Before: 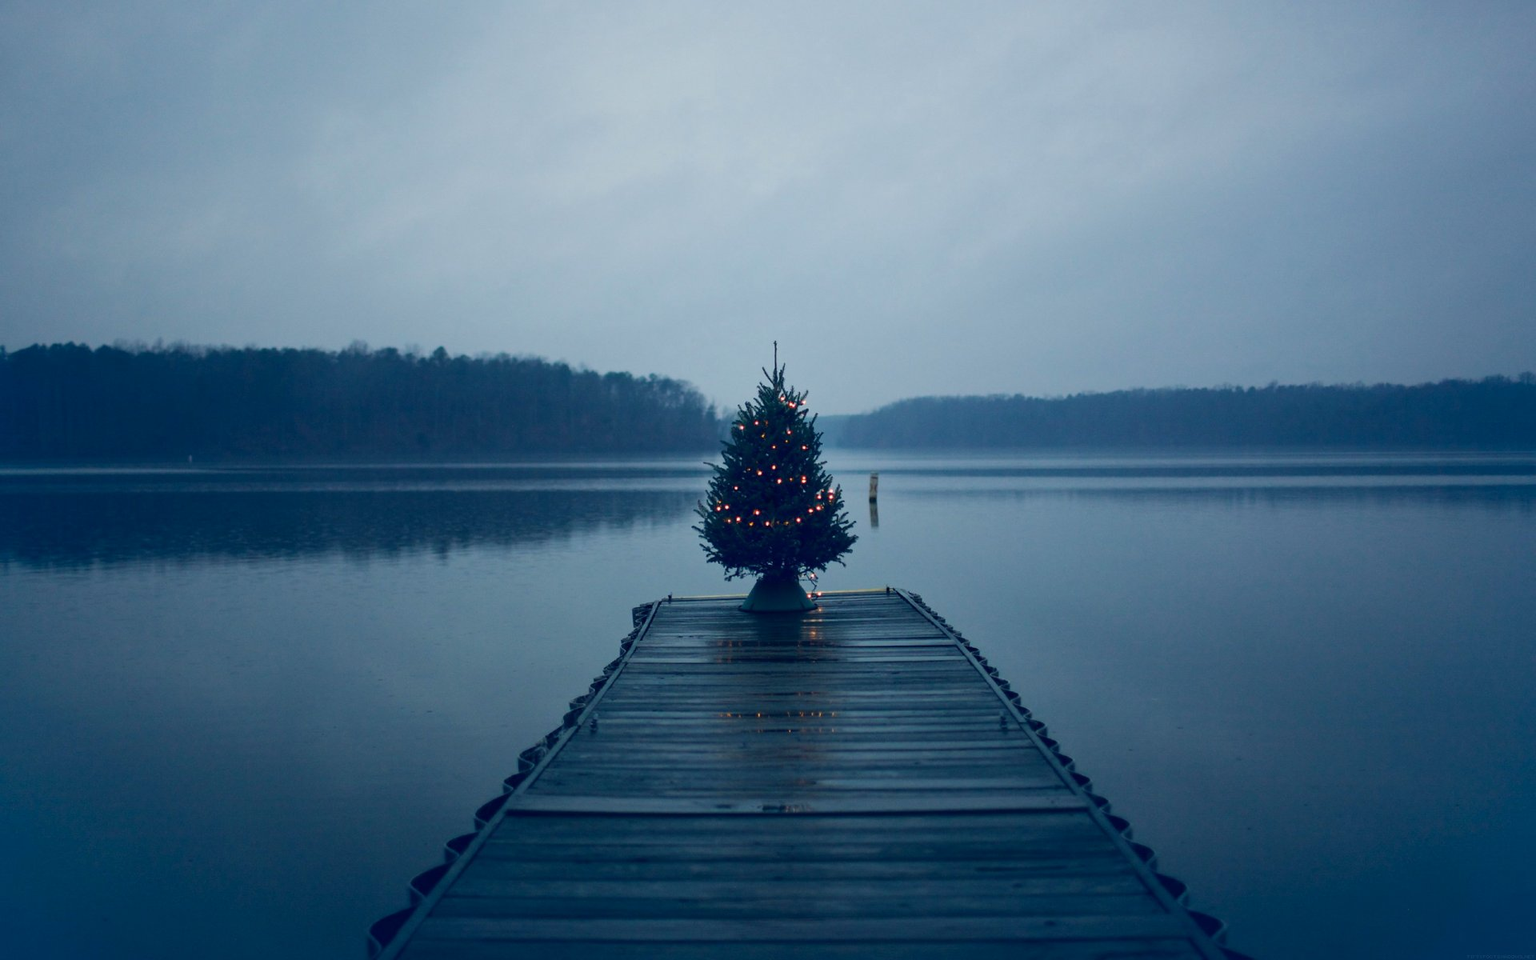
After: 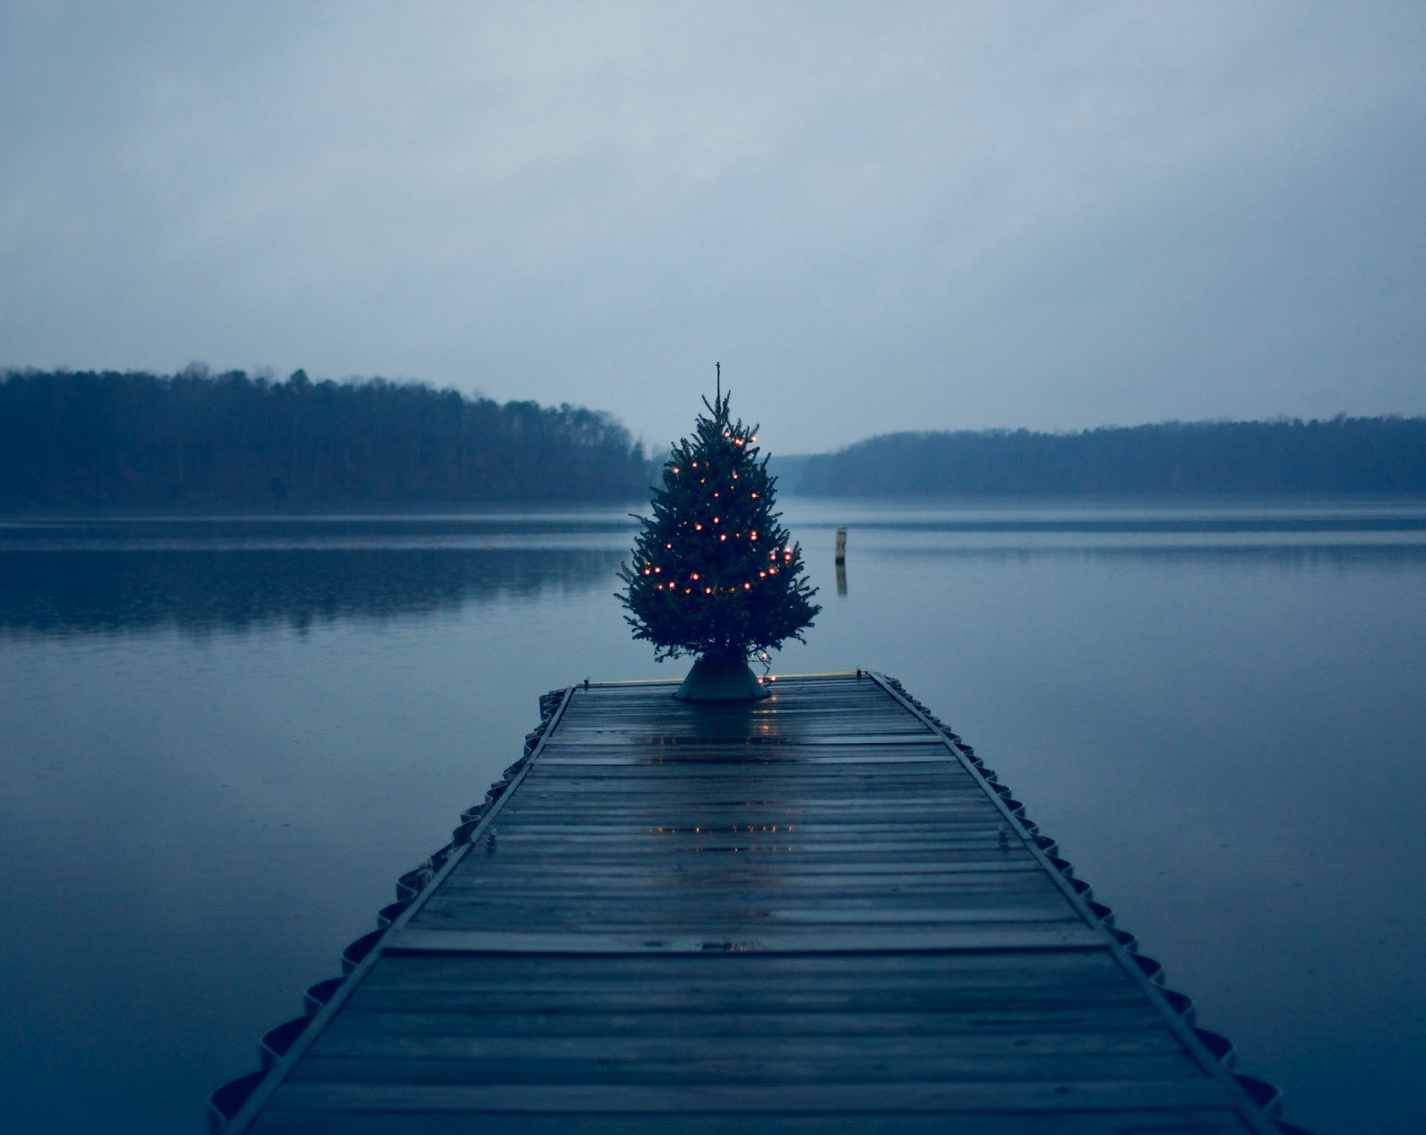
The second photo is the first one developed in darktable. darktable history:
crop and rotate: left 13.074%, top 5.39%, right 12.608%
